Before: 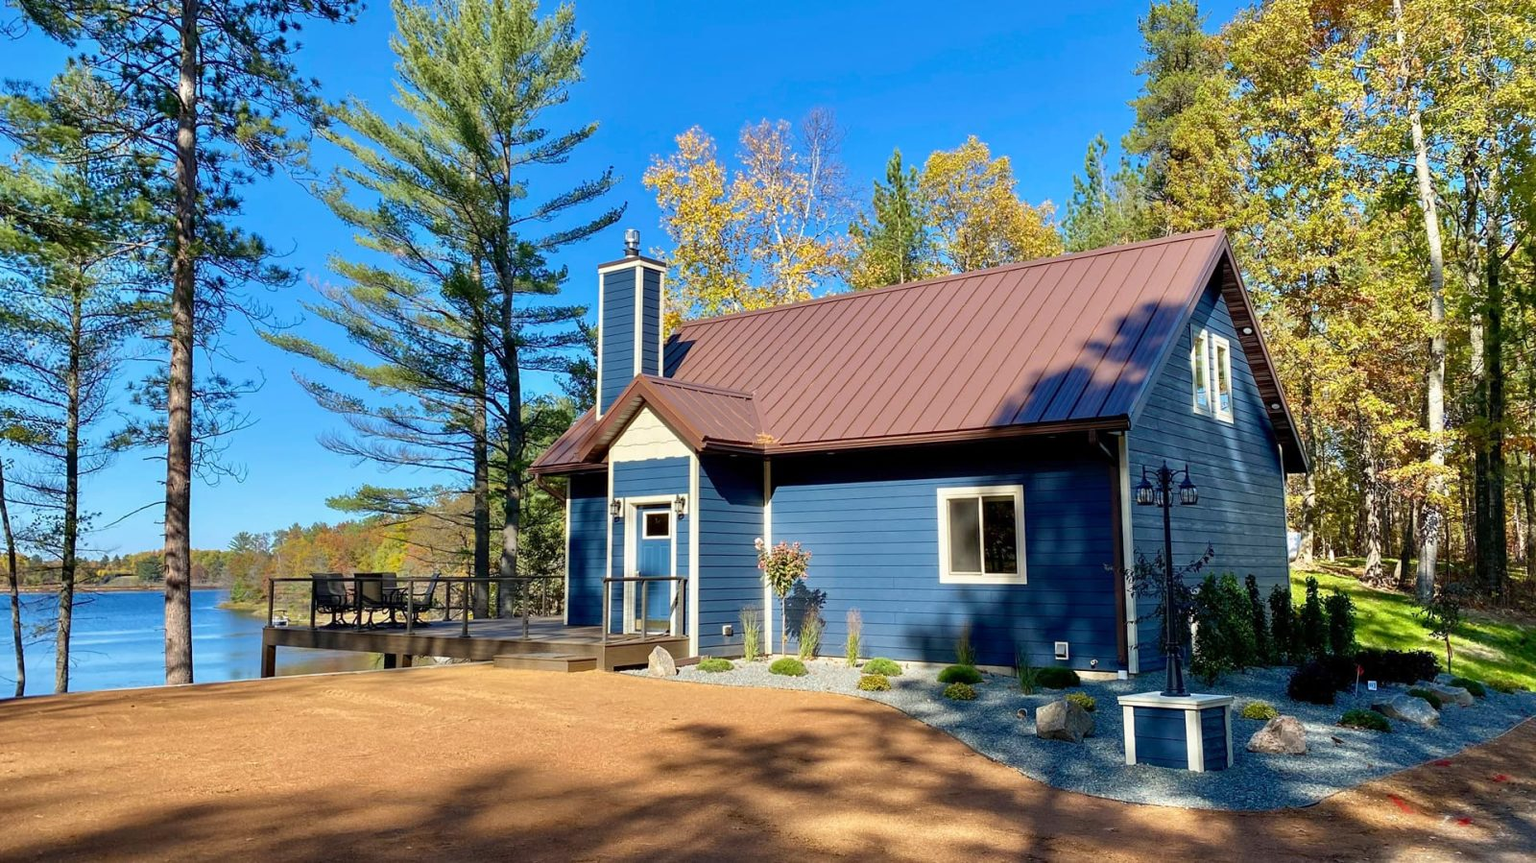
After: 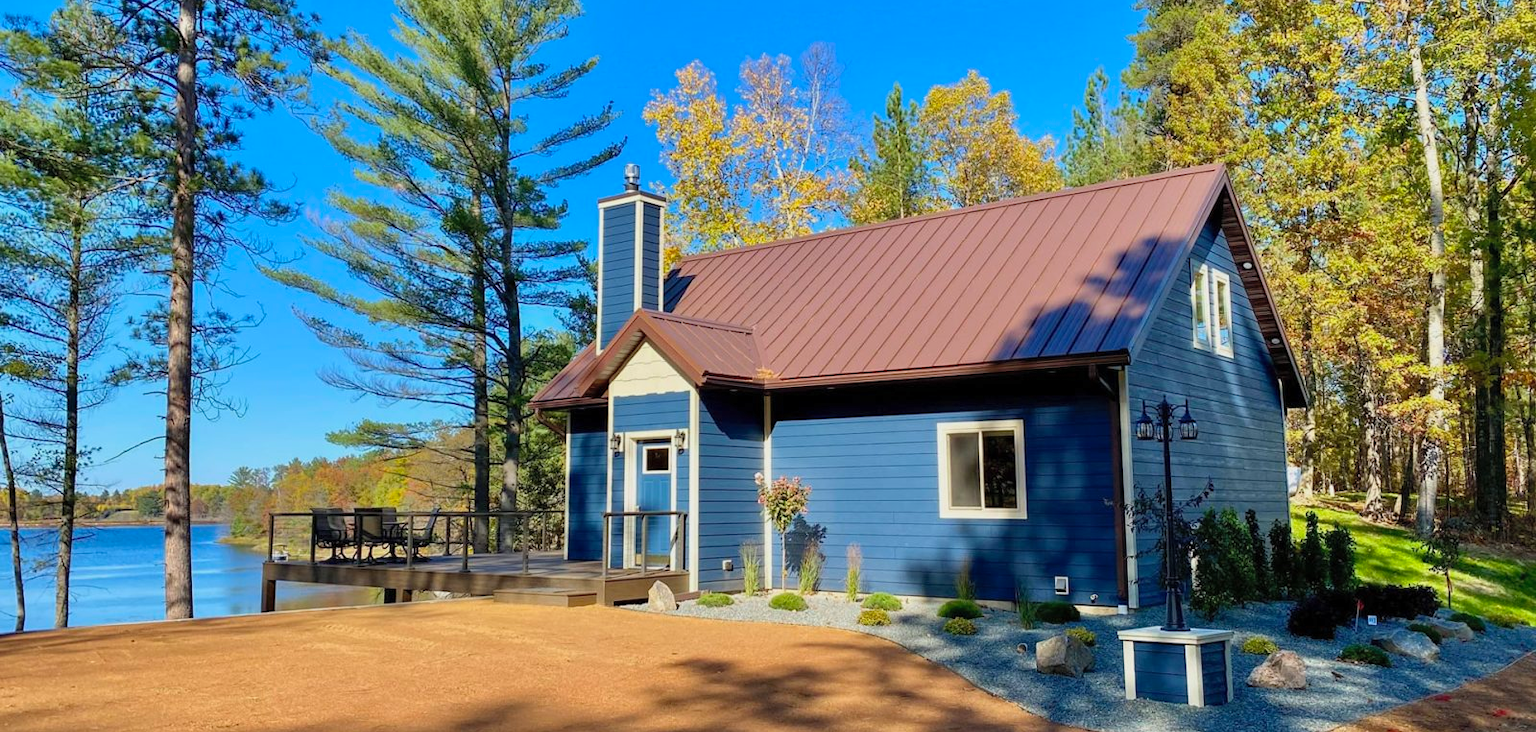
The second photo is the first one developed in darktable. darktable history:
exposure: exposure -0.291 EV, compensate highlight preservation false
contrast brightness saturation: brightness 0.085, saturation 0.193
crop: top 7.605%, bottom 7.472%
